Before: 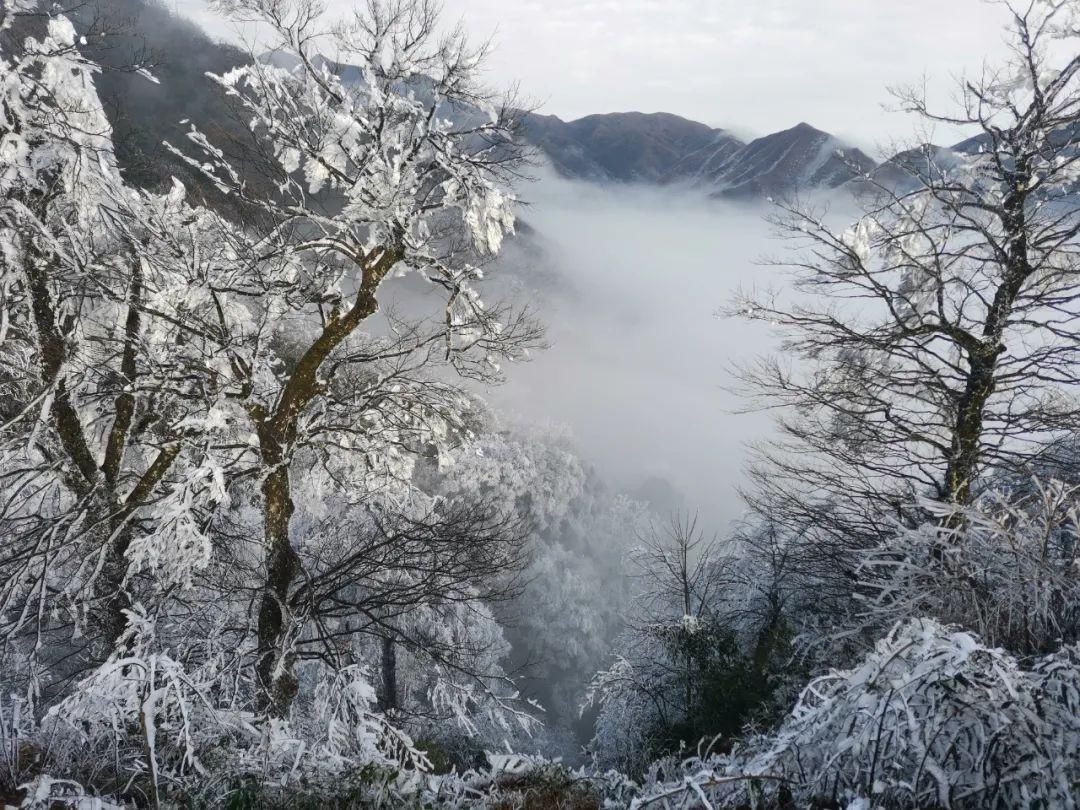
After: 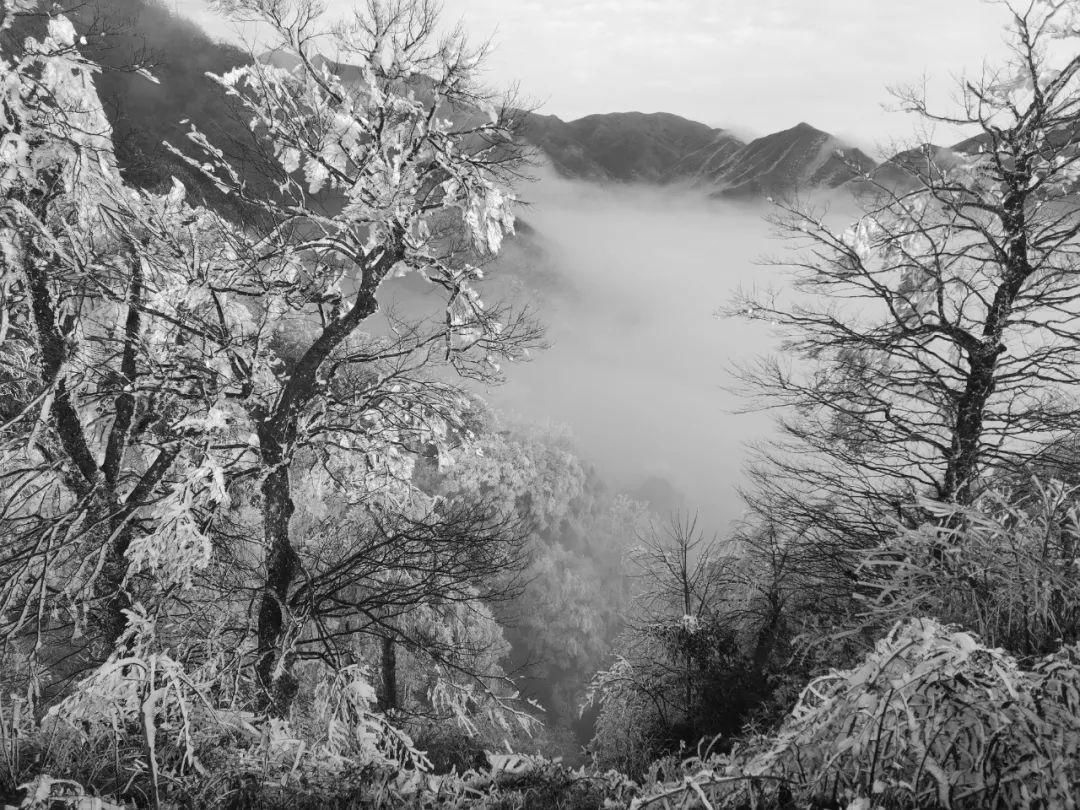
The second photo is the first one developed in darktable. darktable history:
color calibration: output gray [0.714, 0.278, 0, 0], illuminant custom, x 0.368, y 0.373, temperature 4347.05 K, gamut compression 1.67
